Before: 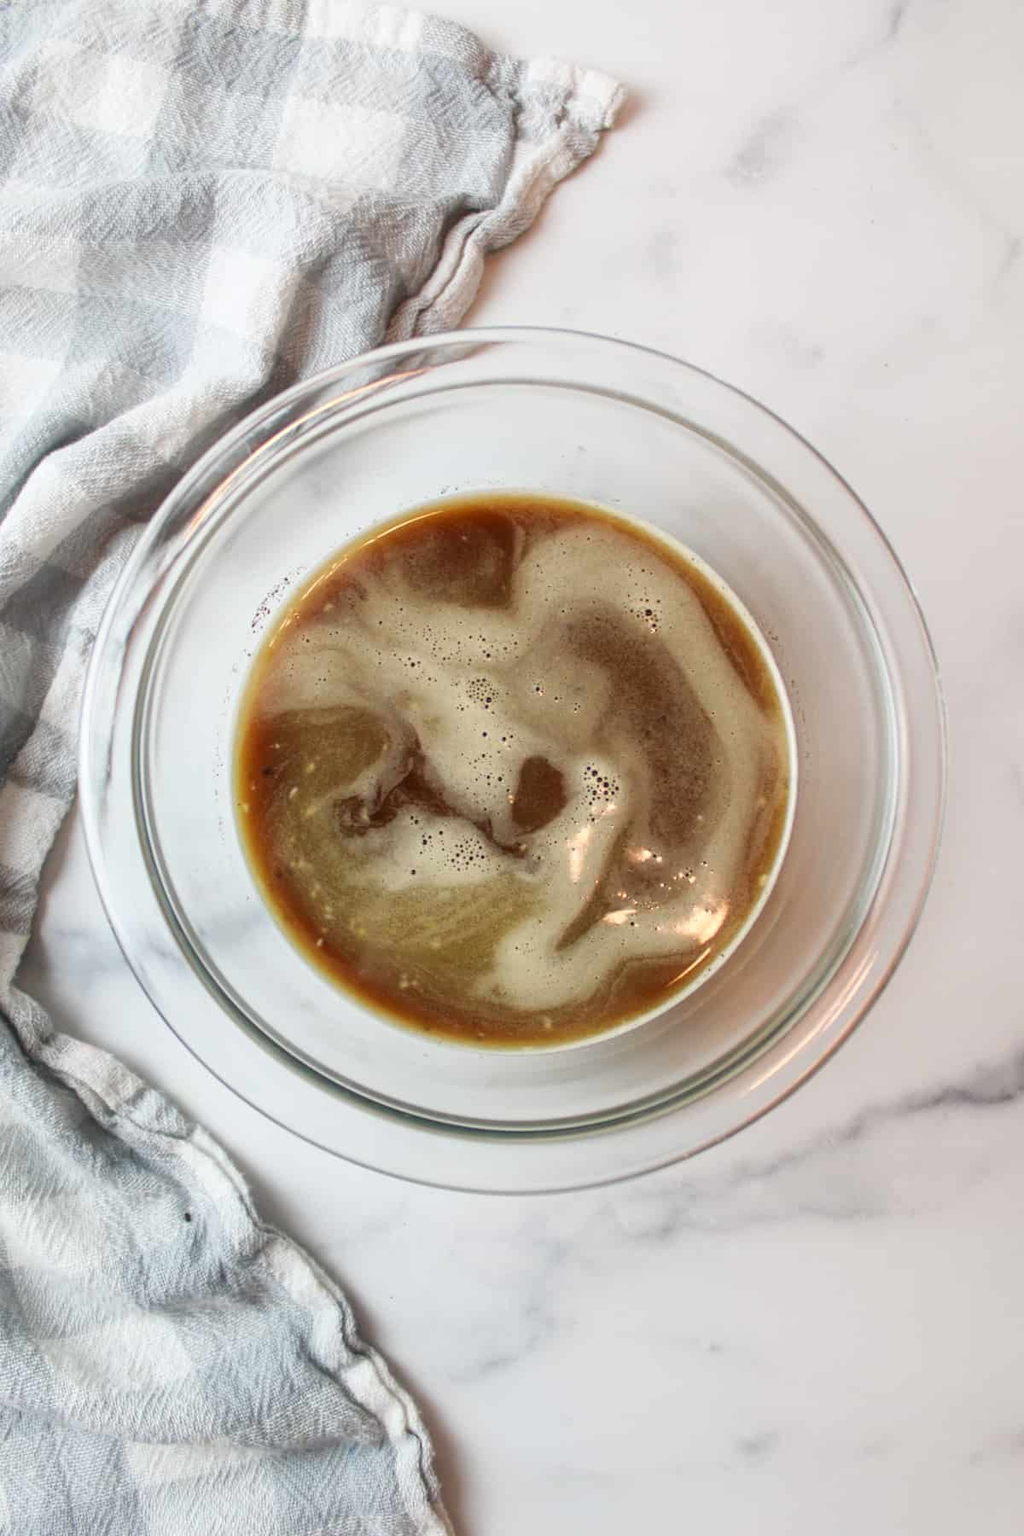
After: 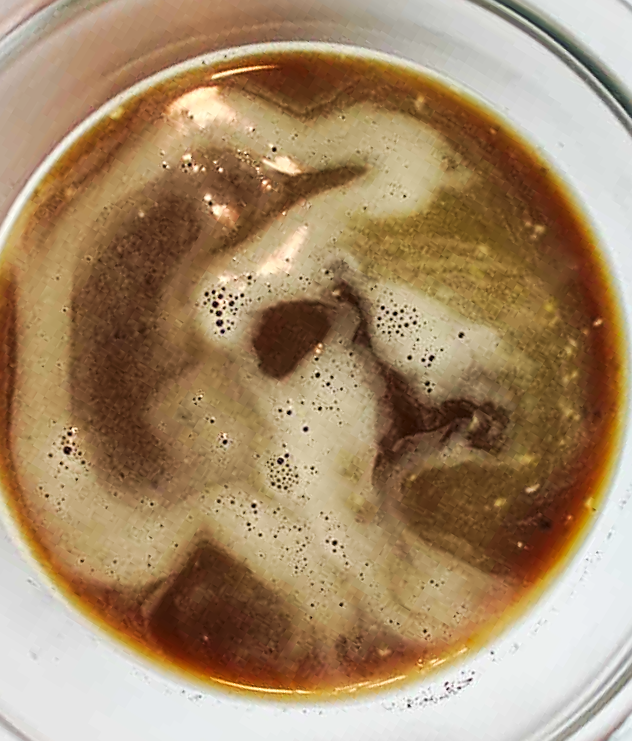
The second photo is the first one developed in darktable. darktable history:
crop and rotate: angle 148.48°, left 9.224%, top 15.614%, right 4.479%, bottom 16.93%
sharpen: on, module defaults
tone equalizer: edges refinement/feathering 500, mask exposure compensation -1.57 EV, preserve details no
tone curve: curves: ch0 [(0, 0) (0.003, 0.003) (0.011, 0.011) (0.025, 0.022) (0.044, 0.039) (0.069, 0.055) (0.1, 0.074) (0.136, 0.101) (0.177, 0.134) (0.224, 0.171) (0.277, 0.216) (0.335, 0.277) (0.399, 0.345) (0.468, 0.427) (0.543, 0.526) (0.623, 0.636) (0.709, 0.731) (0.801, 0.822) (0.898, 0.917) (1, 1)], preserve colors none
